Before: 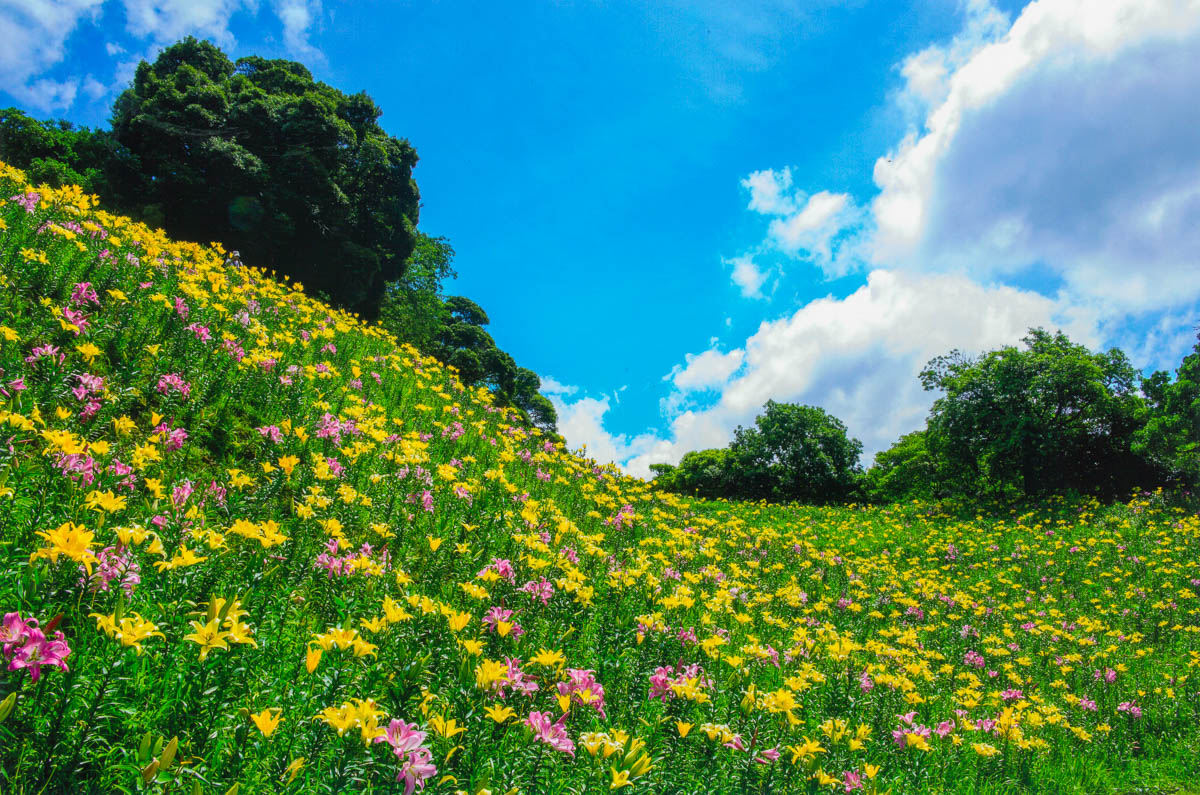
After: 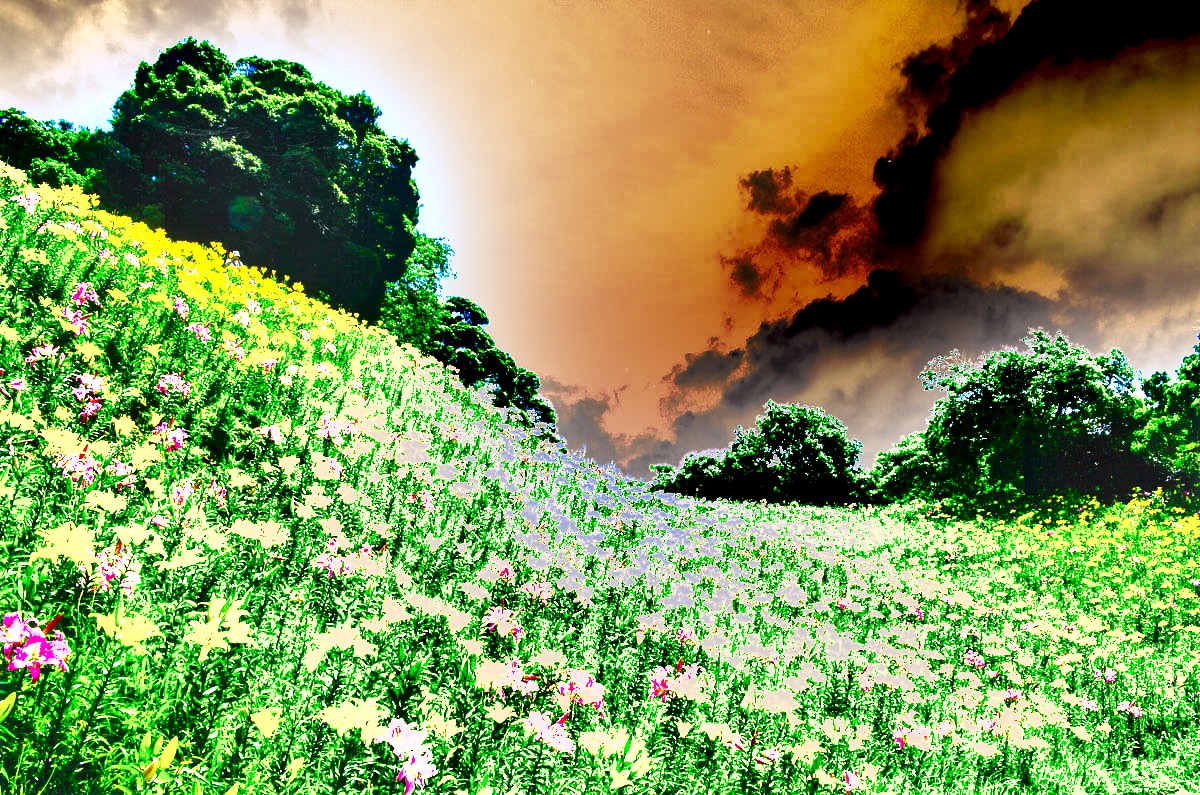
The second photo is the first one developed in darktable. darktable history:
levels: levels [0, 0.281, 0.562]
color correction: highlights a* 3.58, highlights b* 5.11
shadows and highlights: highlights color adjustment 73.59%, soften with gaussian
exposure: exposure 0.697 EV, compensate highlight preservation false
